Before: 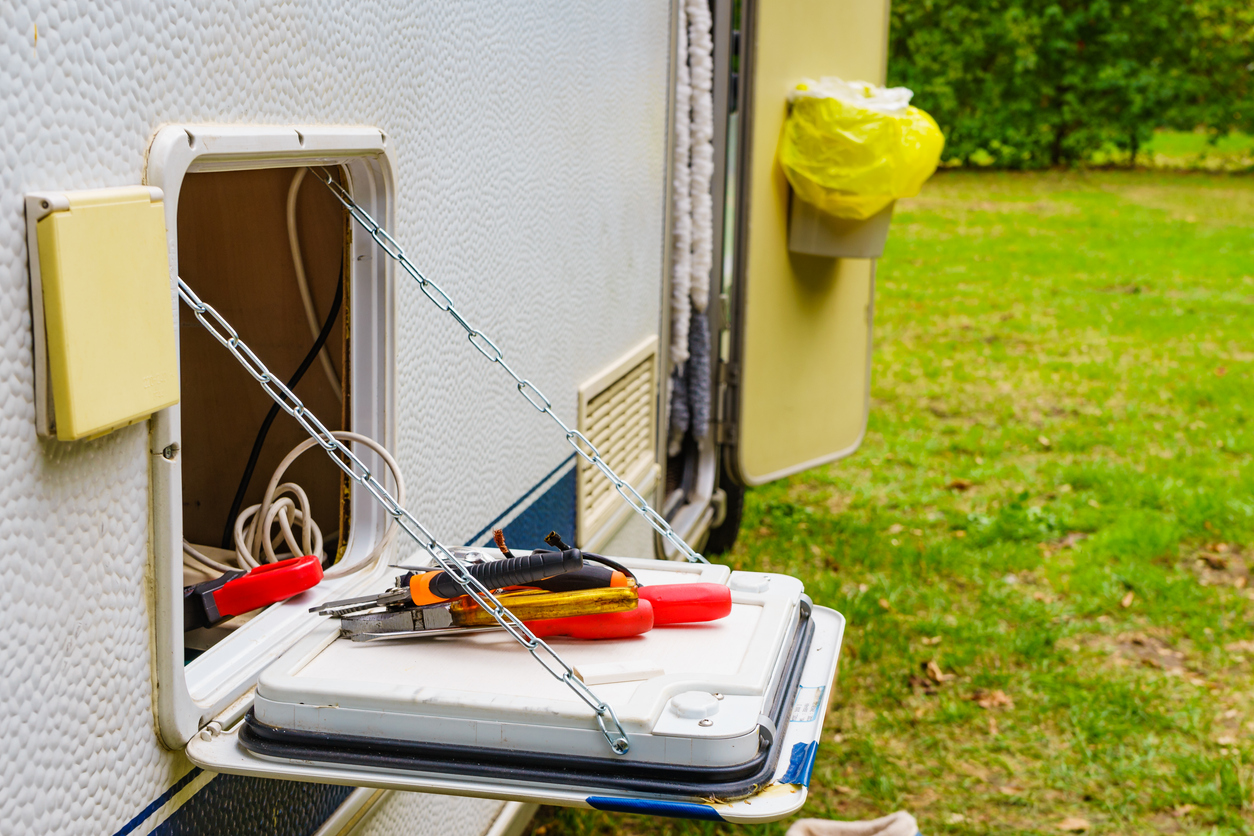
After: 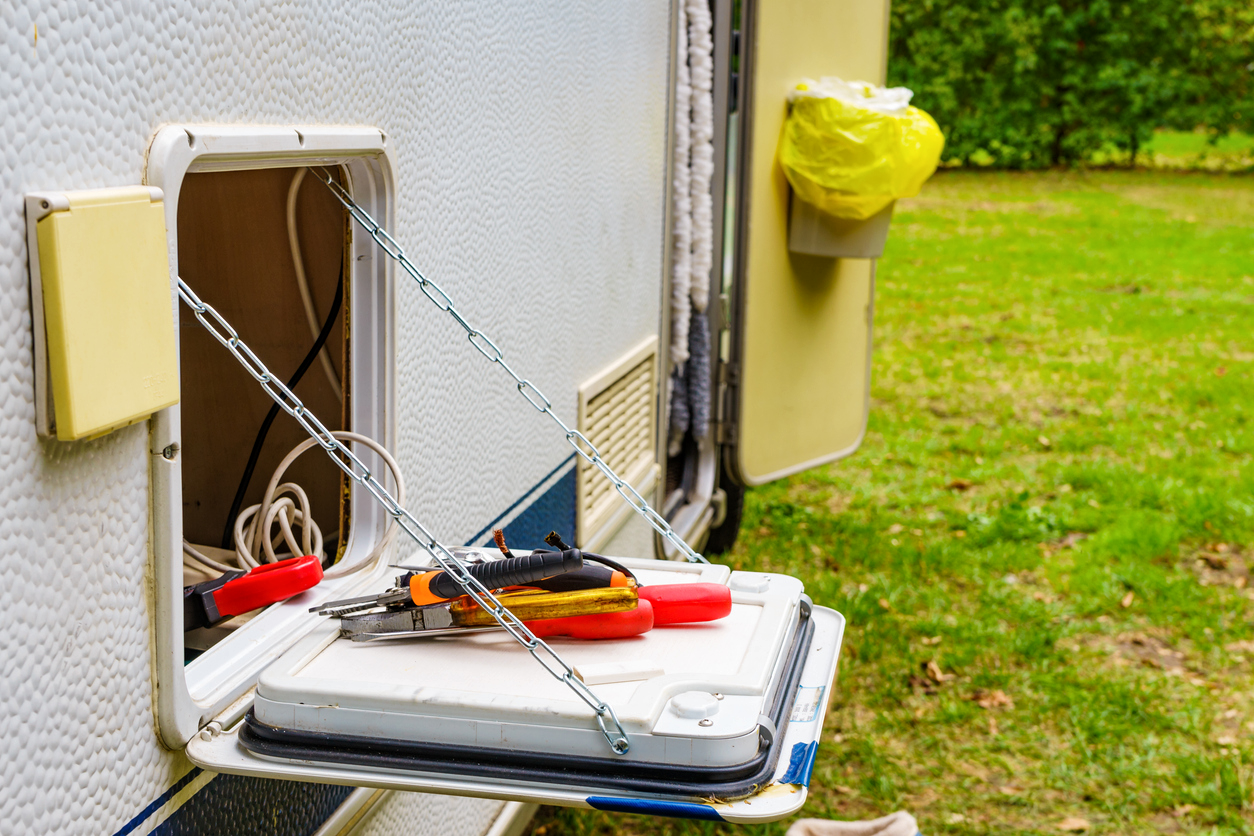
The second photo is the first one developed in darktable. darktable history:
local contrast: highlights 105%, shadows 98%, detail 119%, midtone range 0.2
